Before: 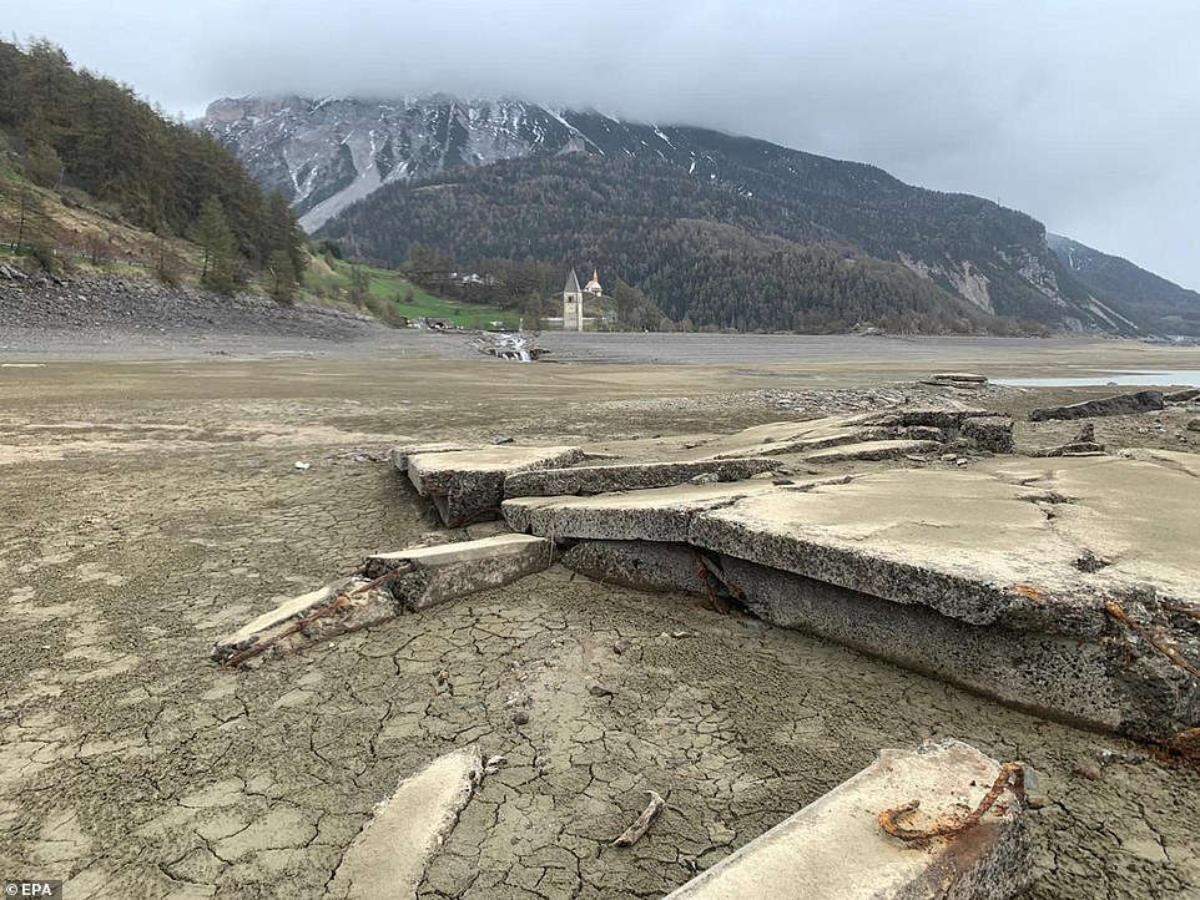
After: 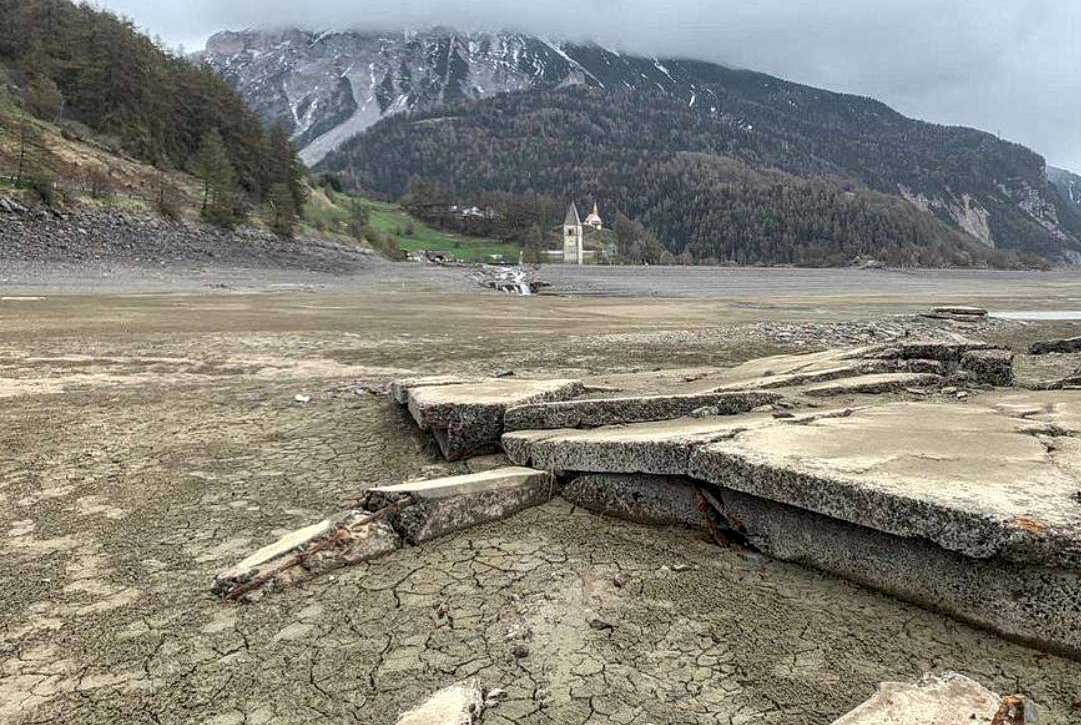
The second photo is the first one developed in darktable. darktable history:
local contrast: detail 130%
crop: top 7.455%, right 9.897%, bottom 11.976%
